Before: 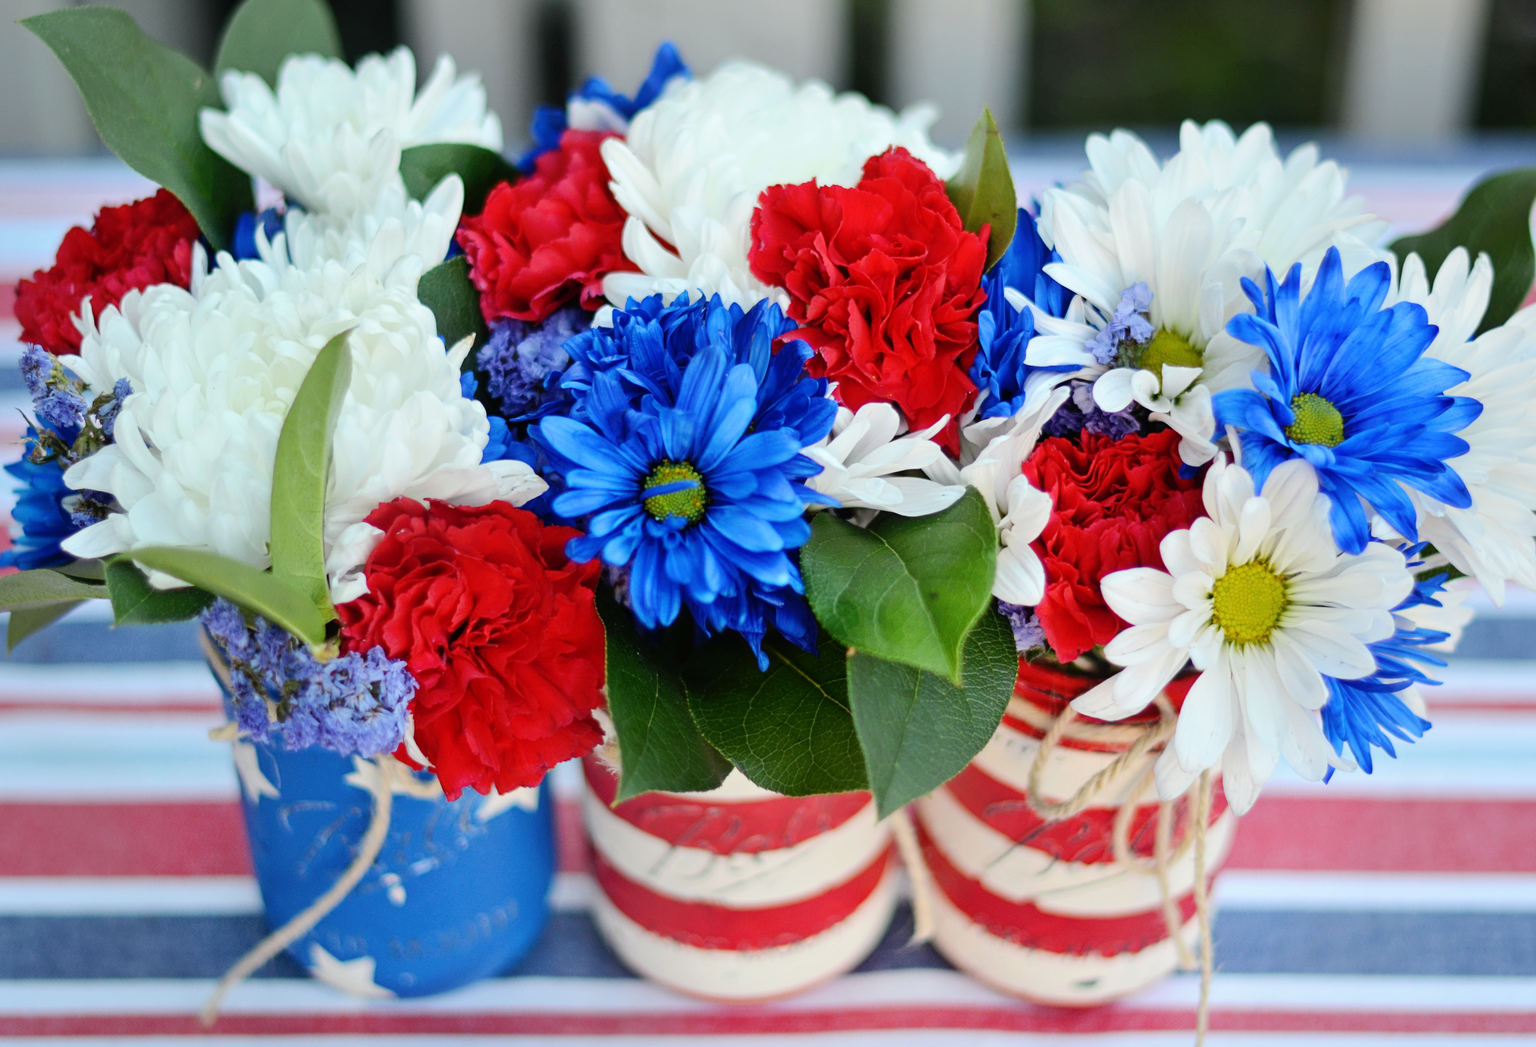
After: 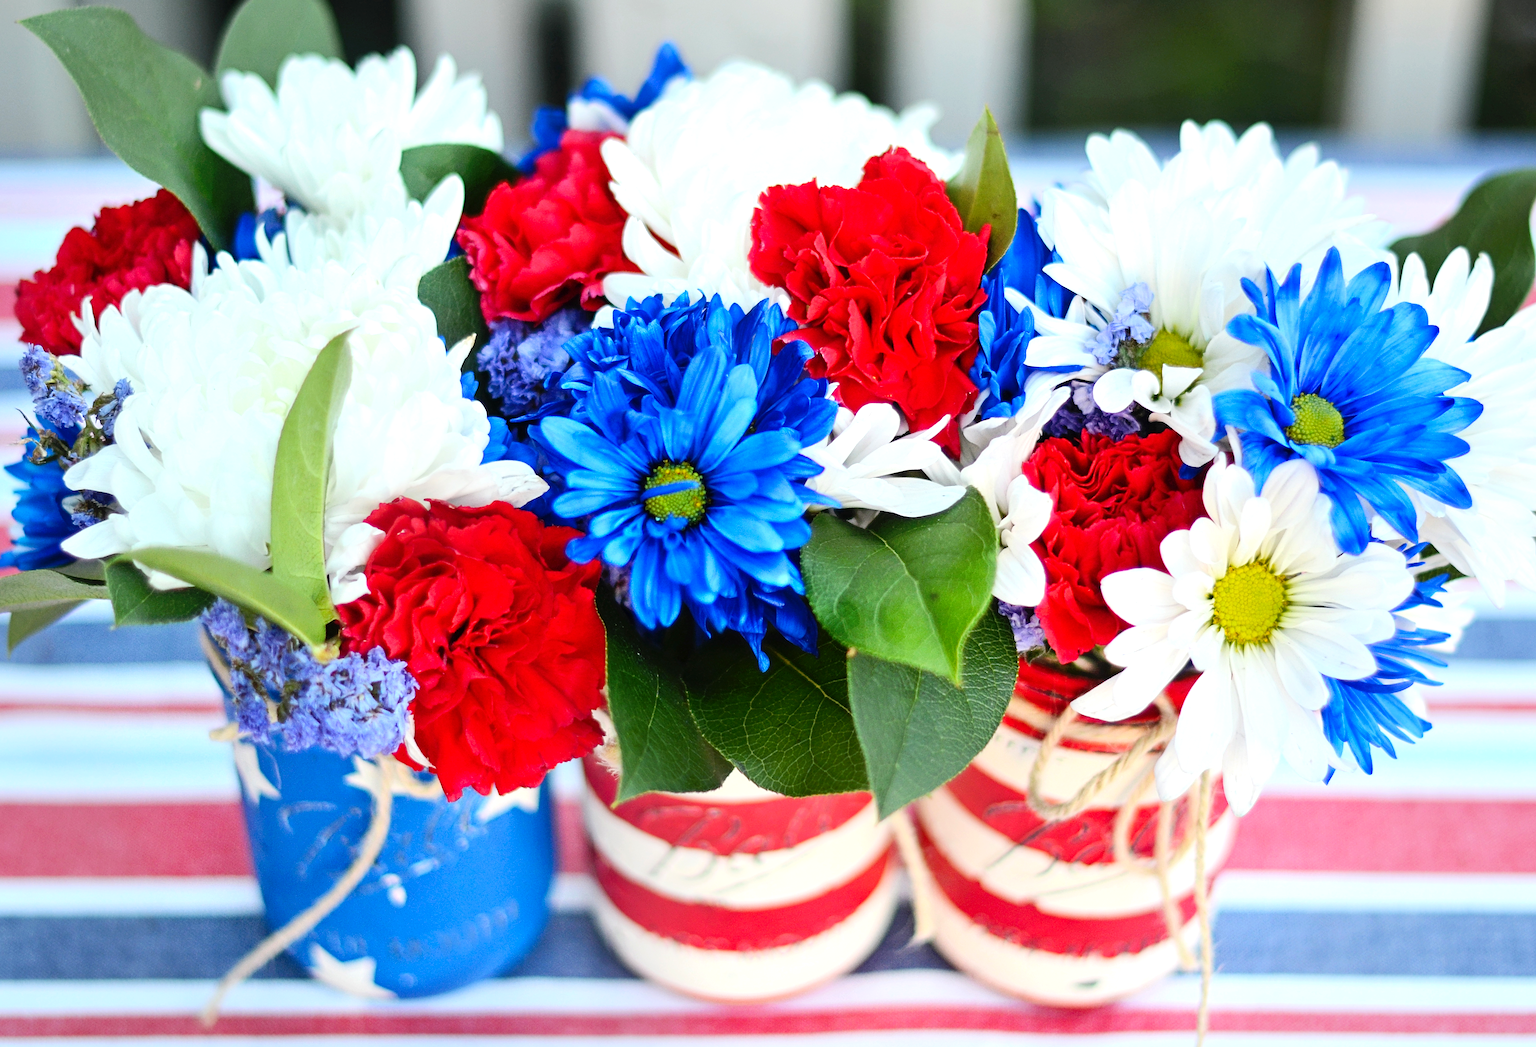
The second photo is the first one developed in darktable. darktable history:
sharpen: on, module defaults
exposure: exposure 0.496 EV, compensate highlight preservation false
contrast brightness saturation: contrast 0.1, brightness 0.03, saturation 0.09
